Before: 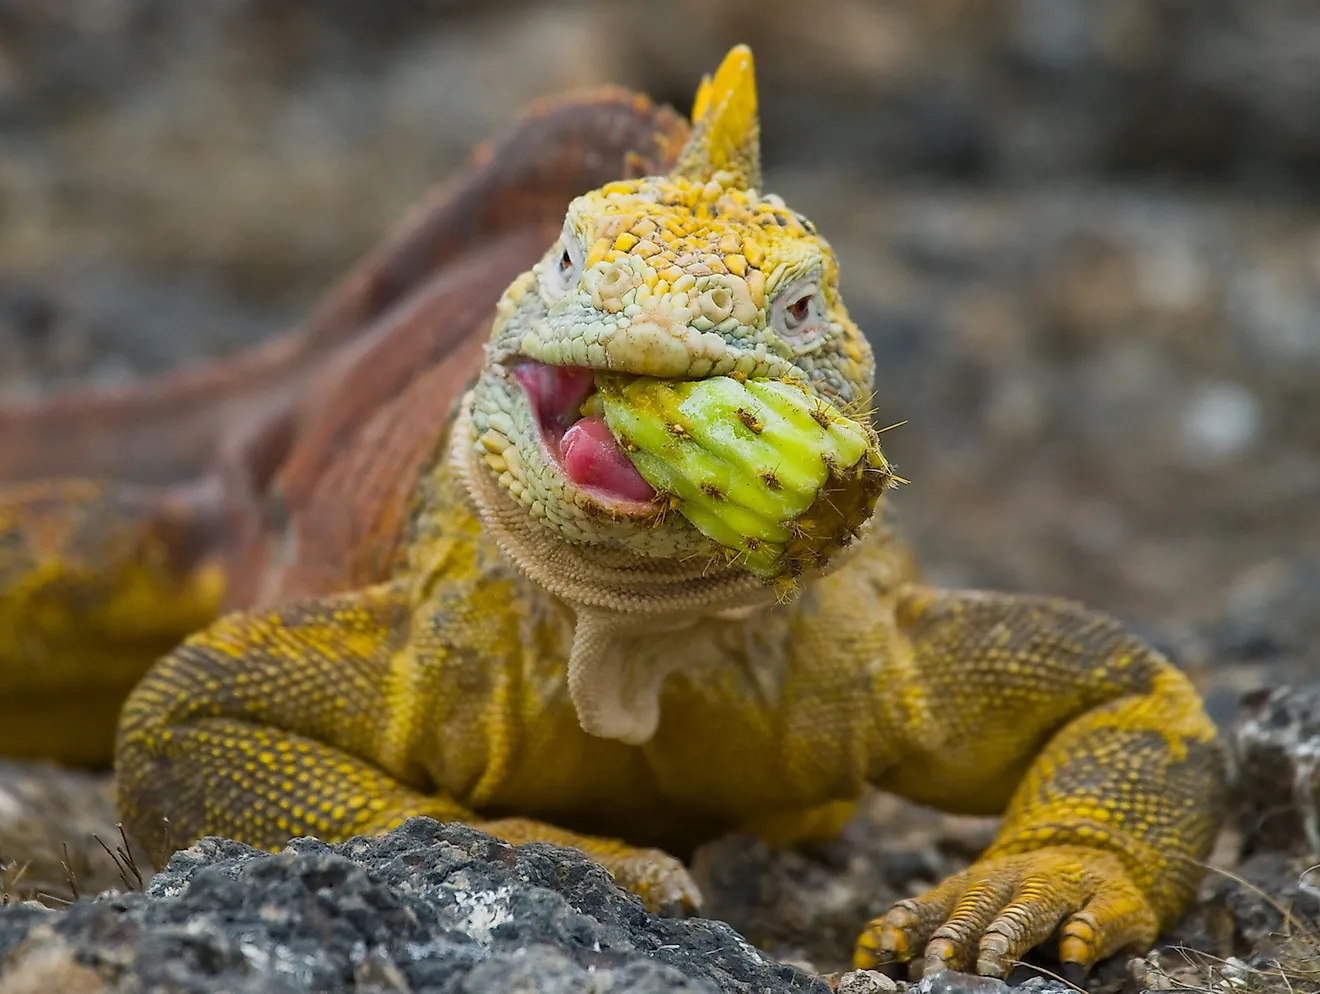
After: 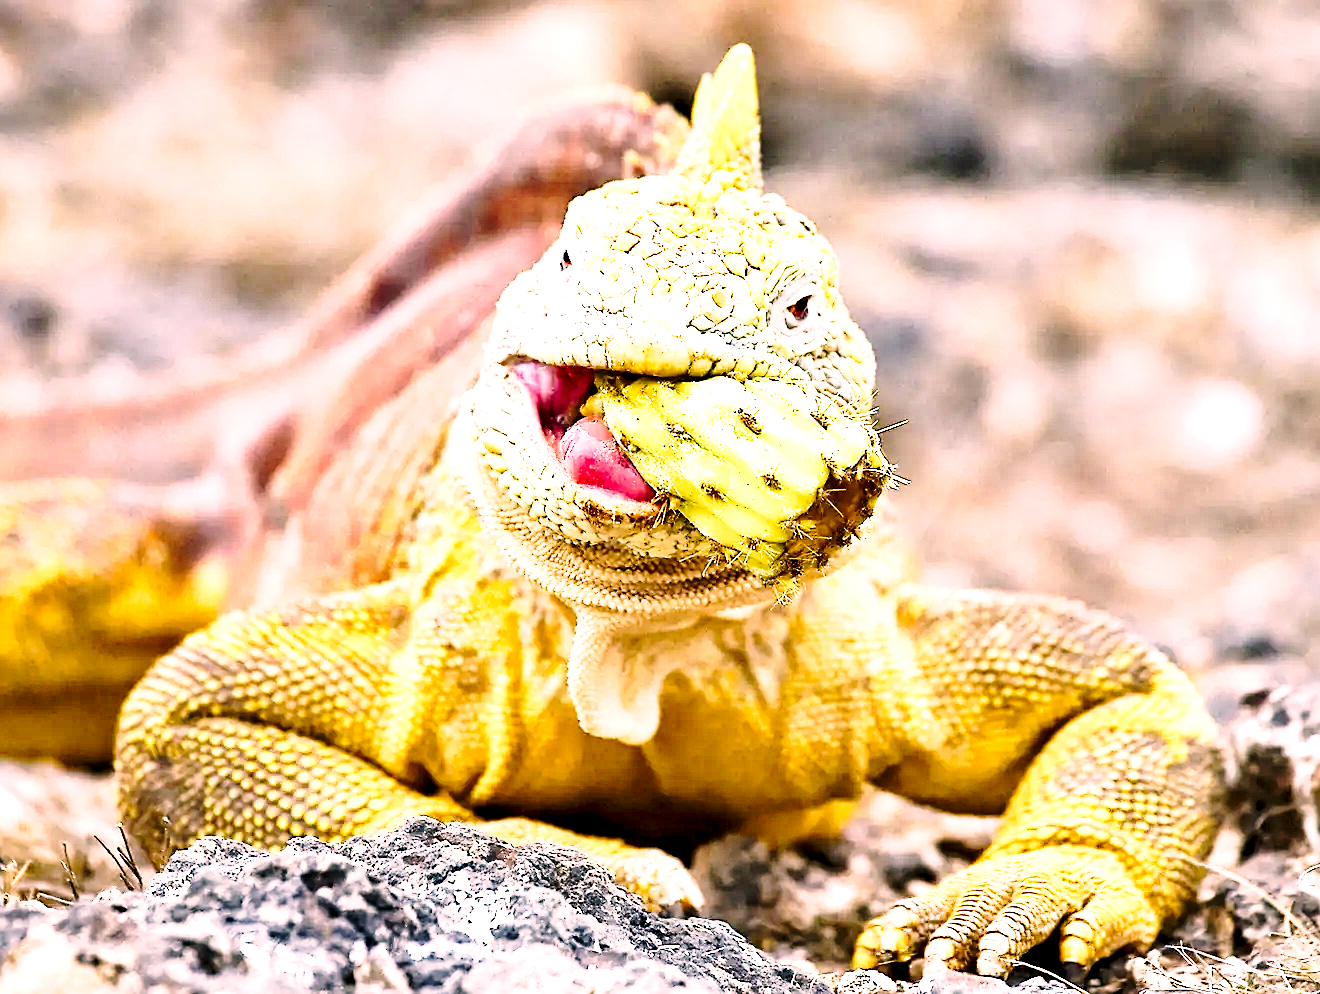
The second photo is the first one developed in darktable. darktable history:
sharpen: on, module defaults
base curve: curves: ch0 [(0, 0) (0.028, 0.03) (0.121, 0.232) (0.46, 0.748) (0.859, 0.968) (1, 1)], preserve colors none
color correction: highlights a* 14.72, highlights b* 4.77
exposure: black level correction 0.002, exposure 1.989 EV, compensate highlight preservation false
contrast equalizer: octaves 7, y [[0.609, 0.611, 0.615, 0.613, 0.607, 0.603], [0.504, 0.498, 0.496, 0.499, 0.506, 0.516], [0 ×6], [0 ×6], [0 ×6]]
